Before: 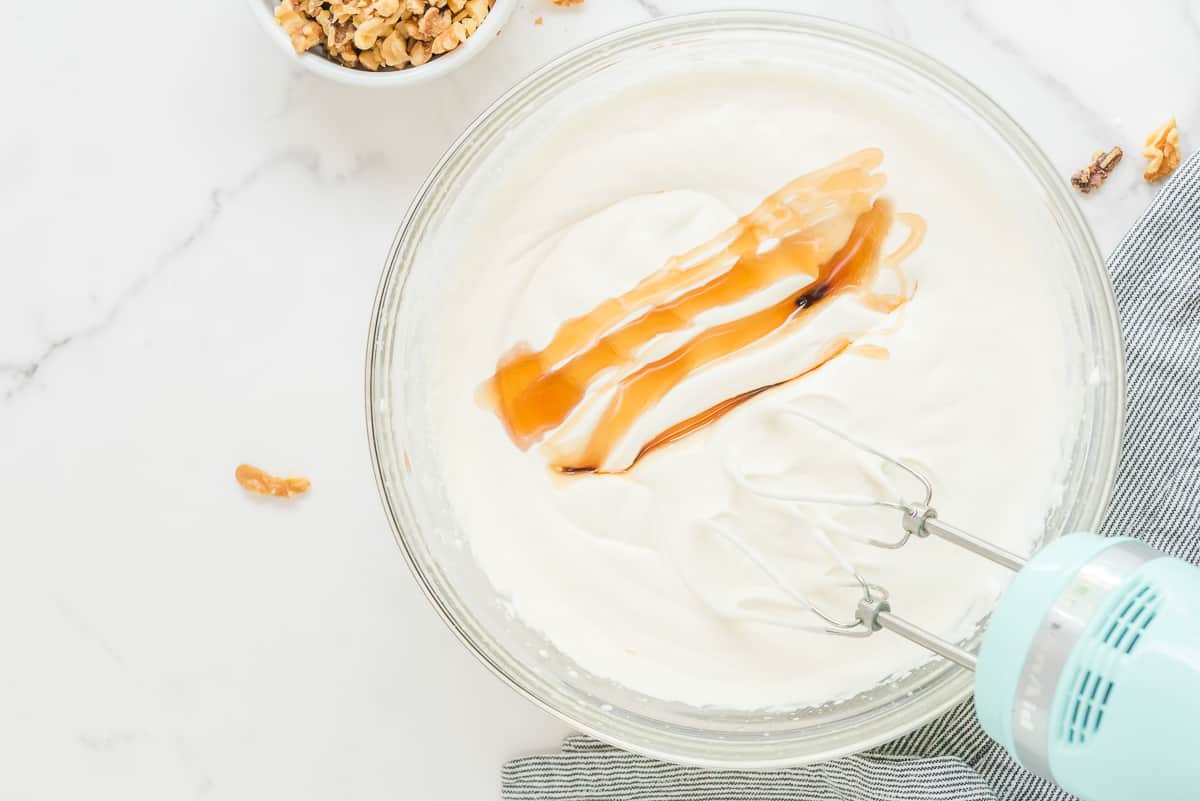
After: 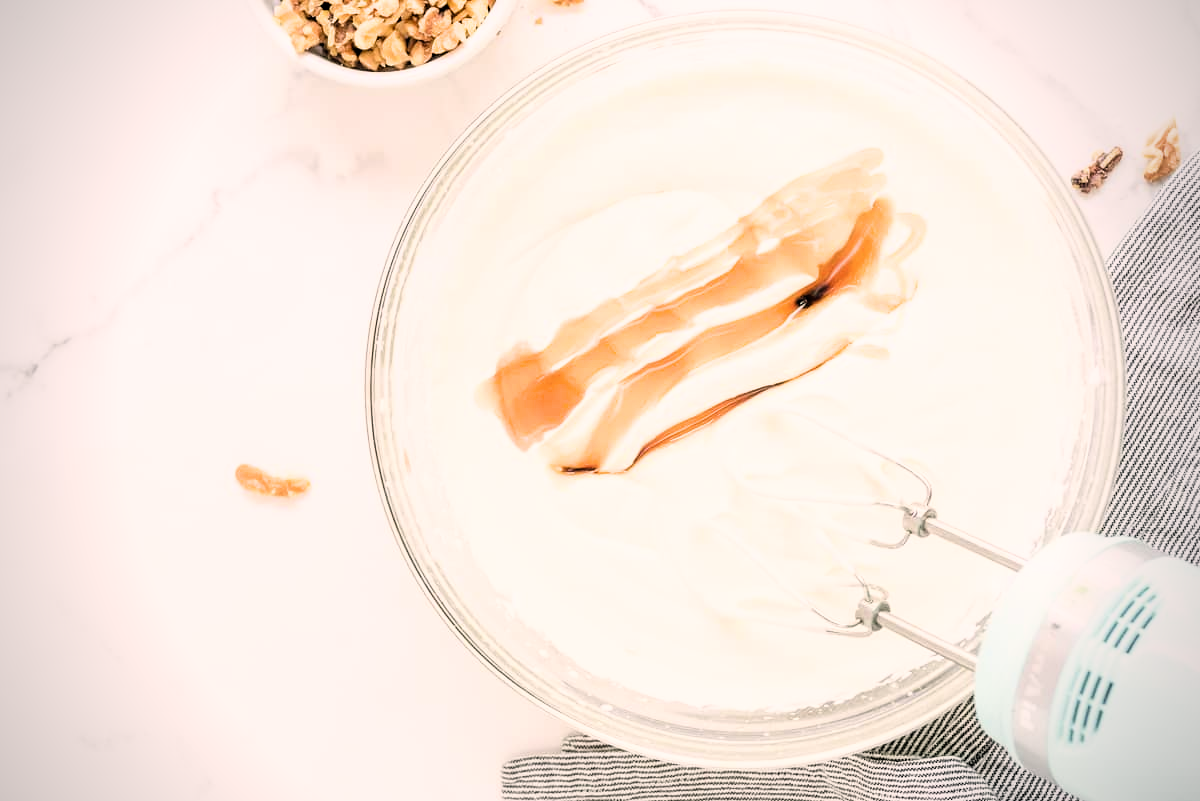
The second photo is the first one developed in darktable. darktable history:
filmic rgb: black relative exposure -3.64 EV, white relative exposure 2.44 EV, hardness 3.29
color correction: highlights a* 7.34, highlights b* 4.37
vignetting: on, module defaults
